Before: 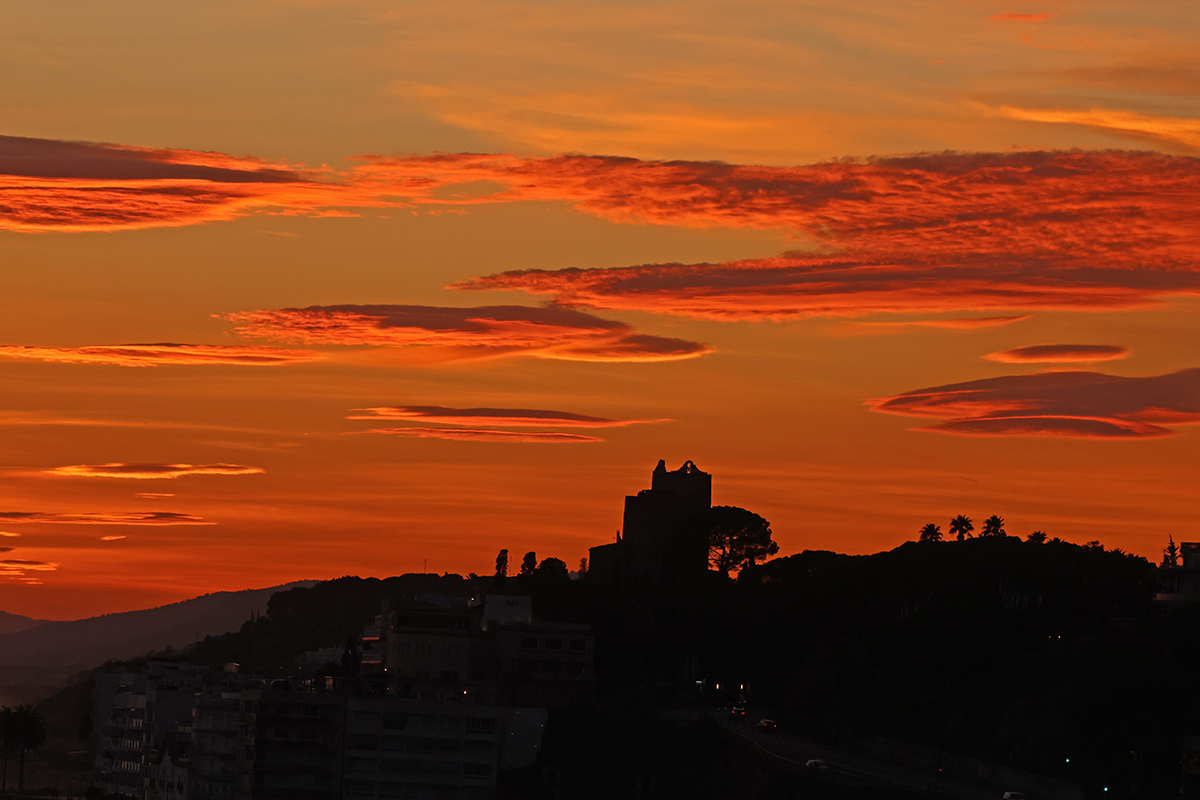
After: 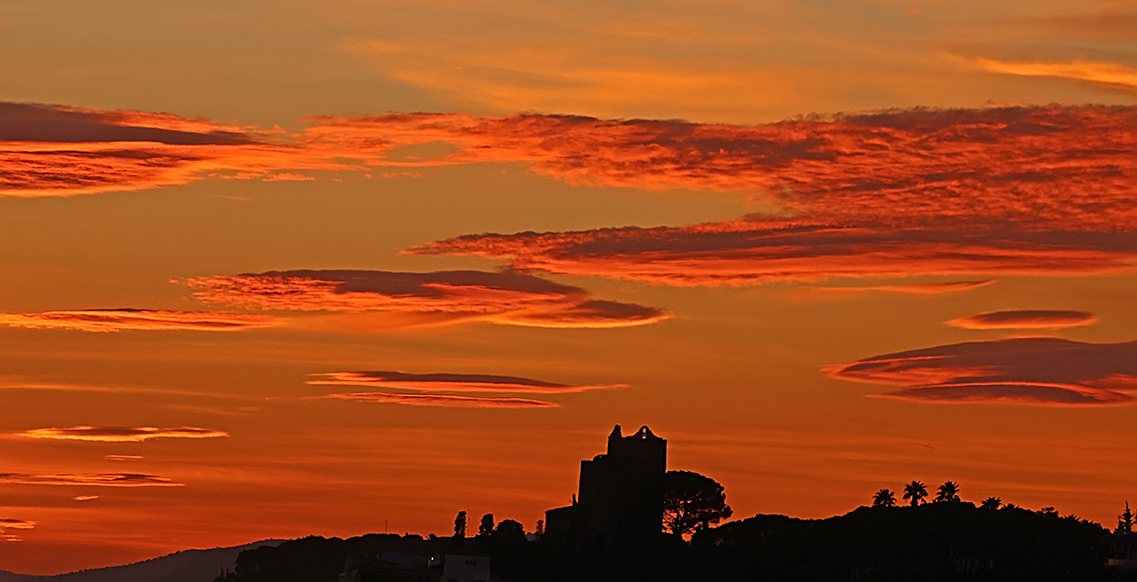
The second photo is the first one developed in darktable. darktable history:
crop: left 0.387%, top 5.469%, bottom 19.809%
sharpen: on, module defaults
rotate and perspective: rotation 0.074°, lens shift (vertical) 0.096, lens shift (horizontal) -0.041, crop left 0.043, crop right 0.952, crop top 0.024, crop bottom 0.979
